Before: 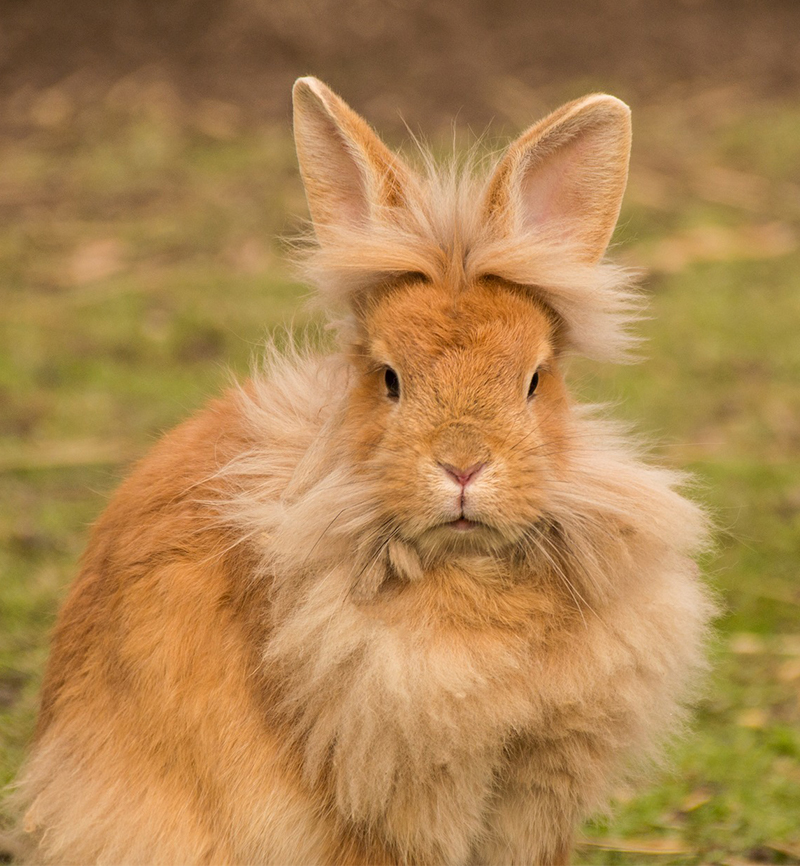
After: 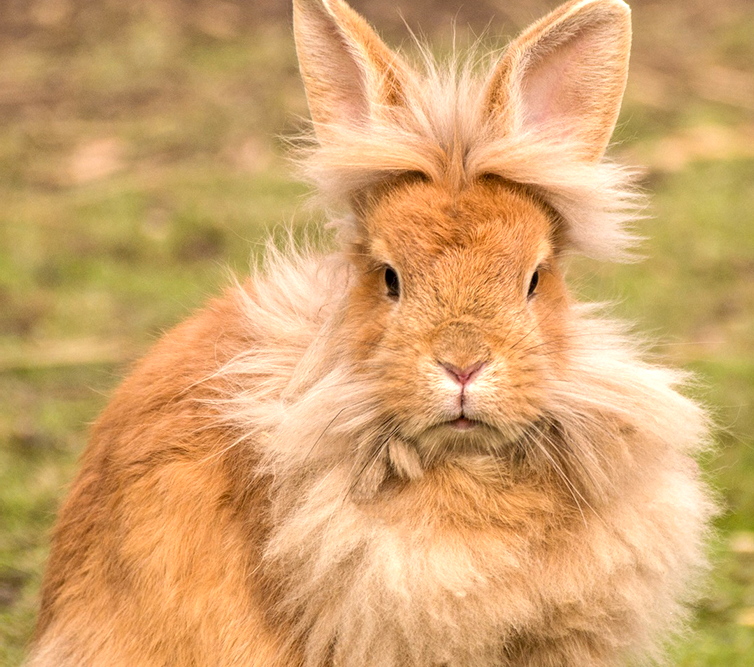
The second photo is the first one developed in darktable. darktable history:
exposure: black level correction 0.001, exposure 0.5 EV, compensate exposure bias true, compensate highlight preservation false
local contrast: on, module defaults
crop and rotate: angle 0.03°, top 11.643%, right 5.651%, bottom 11.189%
color correction: highlights a* -0.137, highlights b* -5.91, shadows a* -0.137, shadows b* -0.137
